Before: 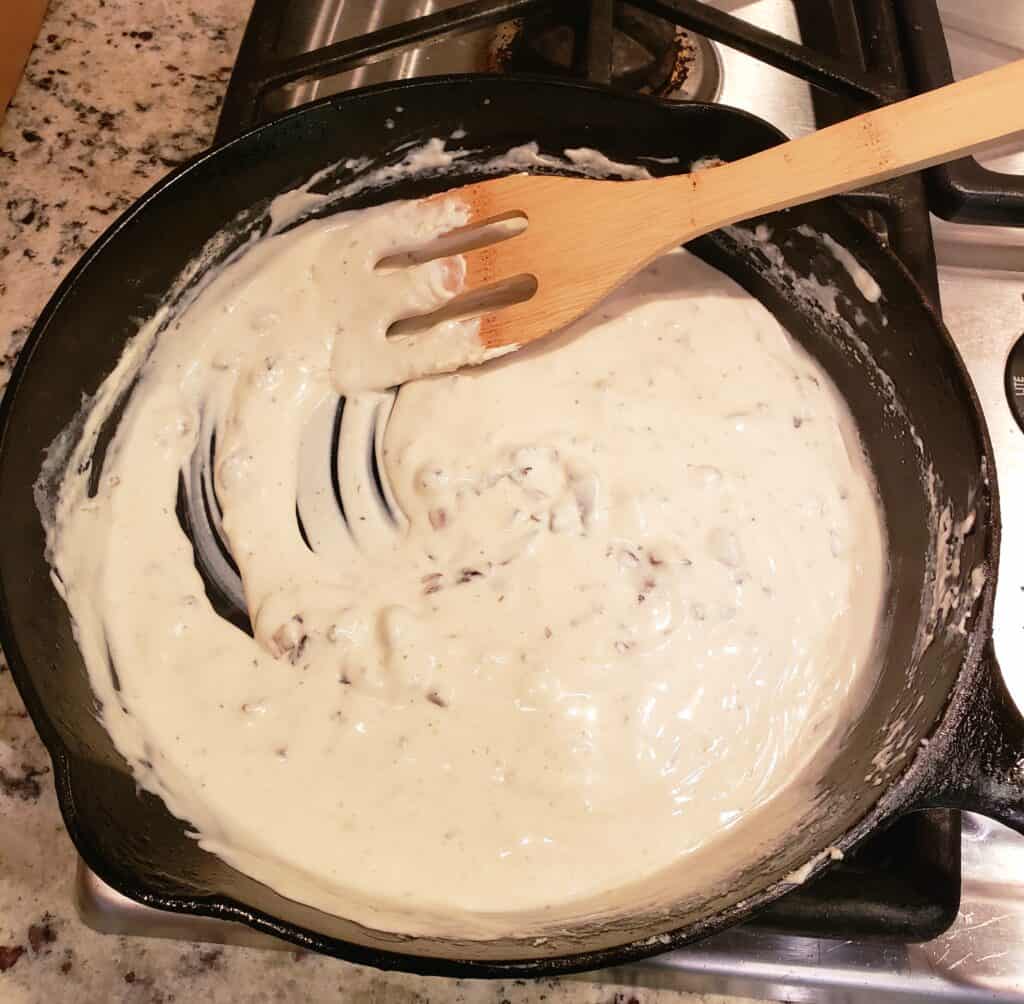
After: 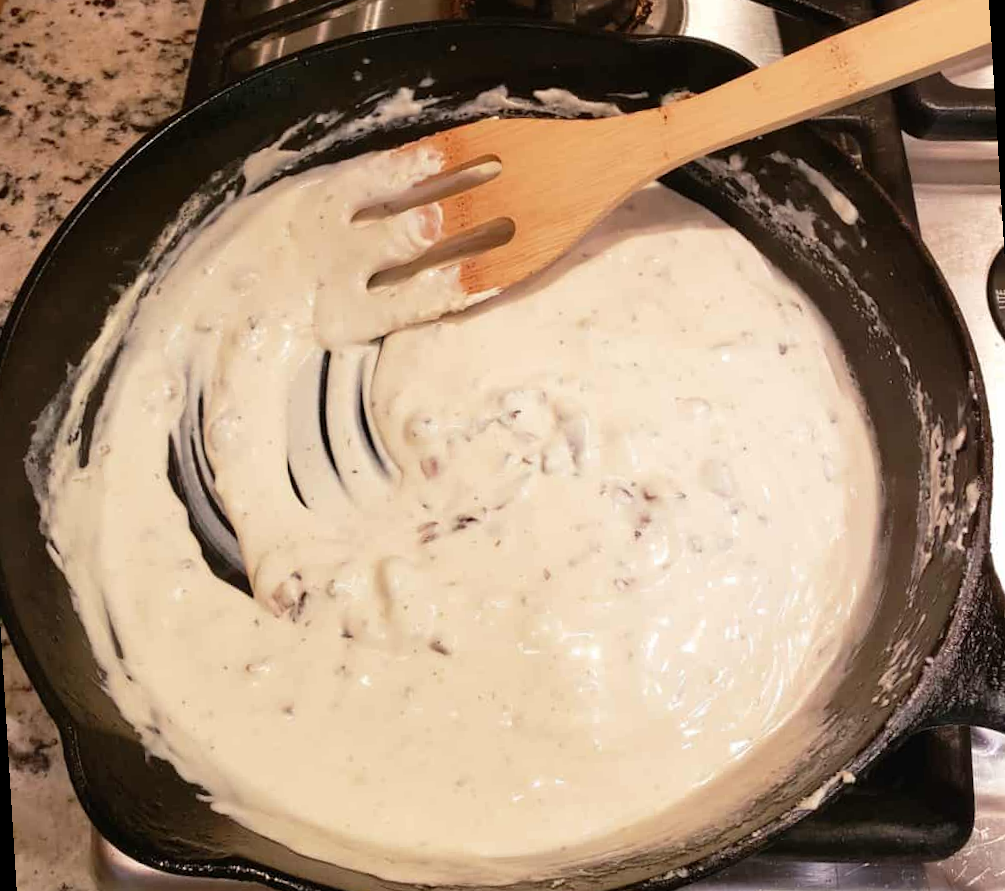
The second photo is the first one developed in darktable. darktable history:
rotate and perspective: rotation -3.52°, crop left 0.036, crop right 0.964, crop top 0.081, crop bottom 0.919
exposure: compensate highlight preservation false
